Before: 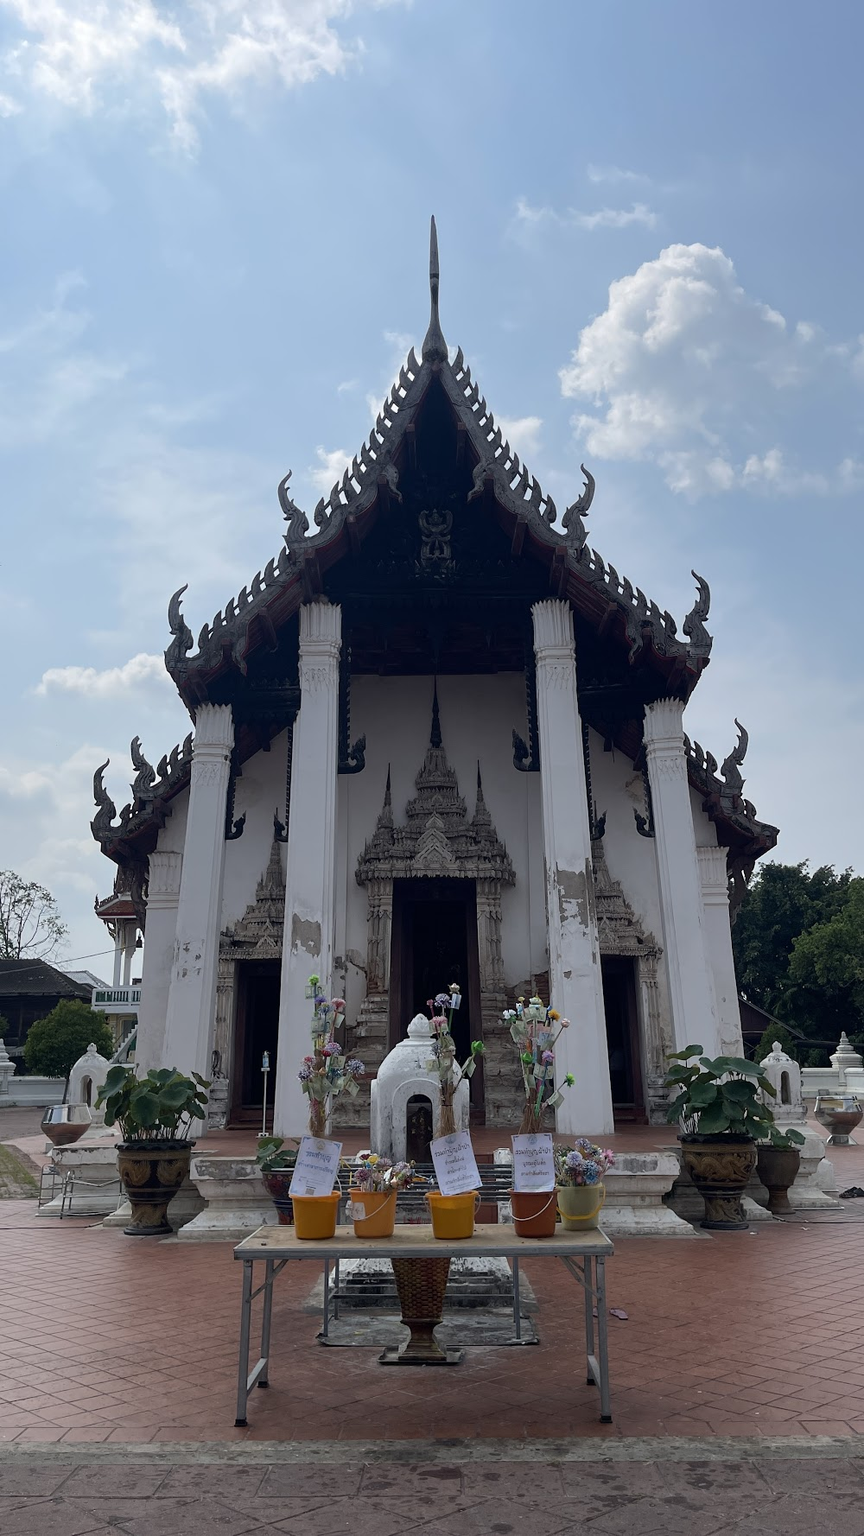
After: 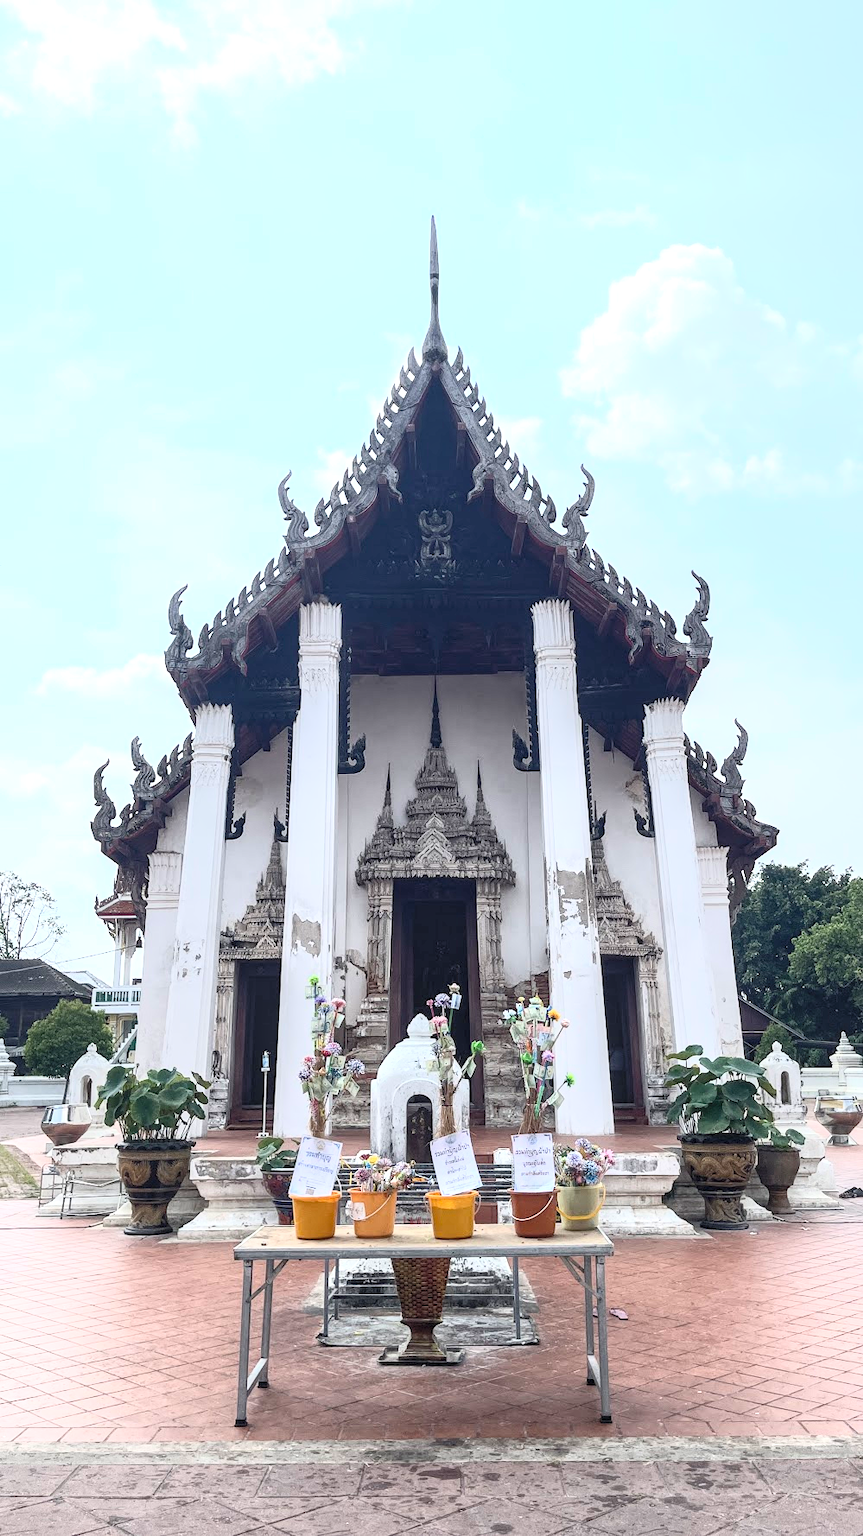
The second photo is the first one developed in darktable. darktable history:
contrast brightness saturation: contrast 0.39, brightness 0.53
exposure: exposure 0.921 EV, compensate highlight preservation false
local contrast: on, module defaults
